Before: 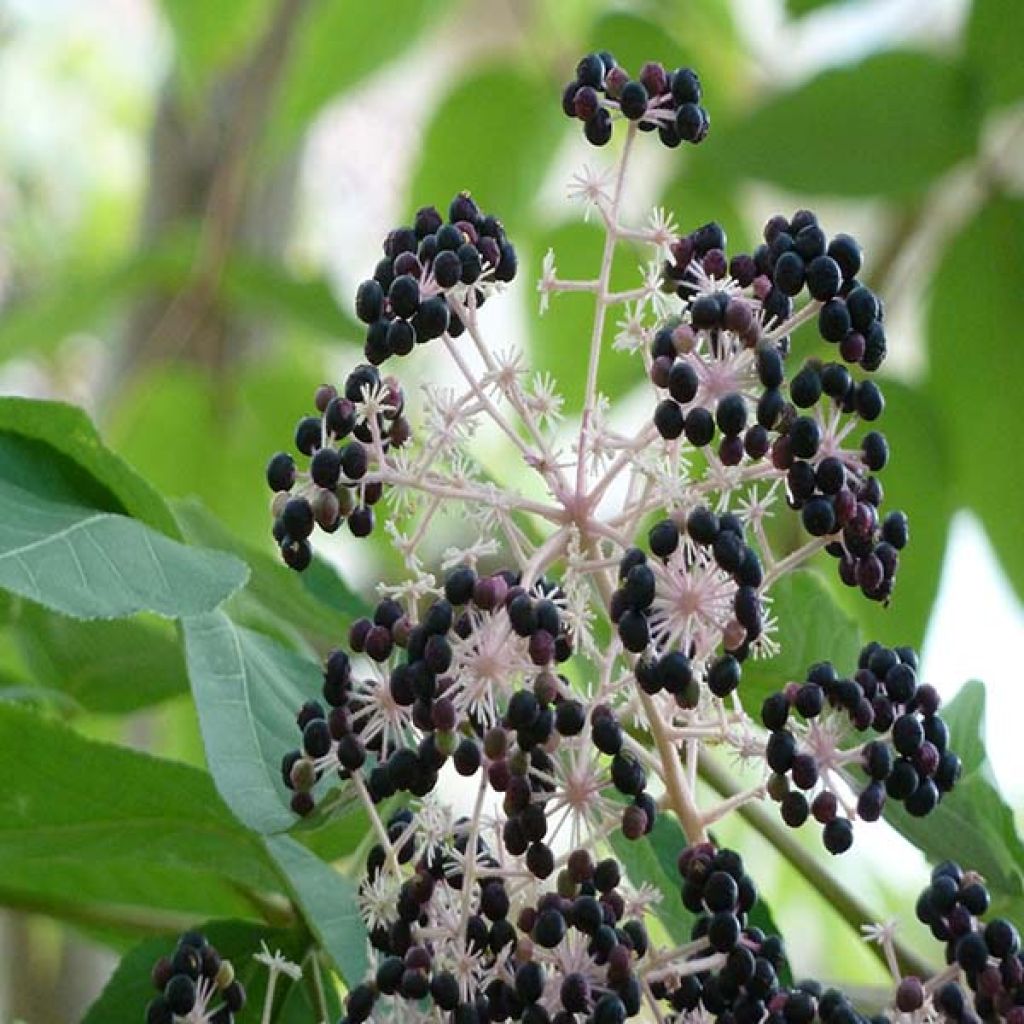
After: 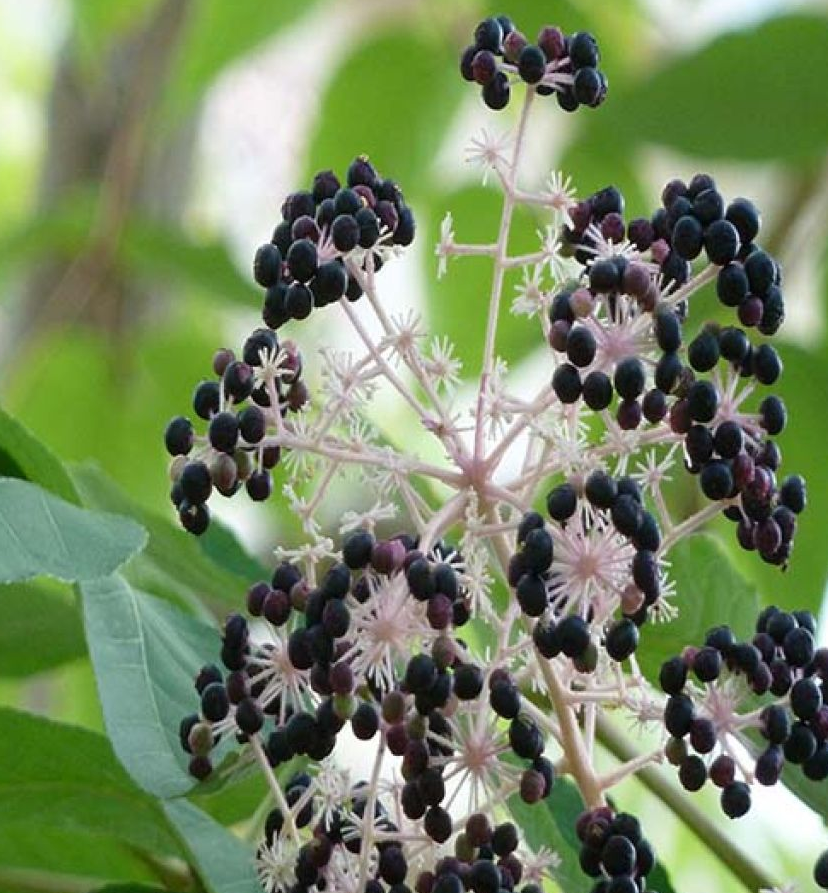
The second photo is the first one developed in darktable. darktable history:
crop: left 9.967%, top 3.586%, right 9.166%, bottom 9.118%
color correction: highlights b* -0.023
